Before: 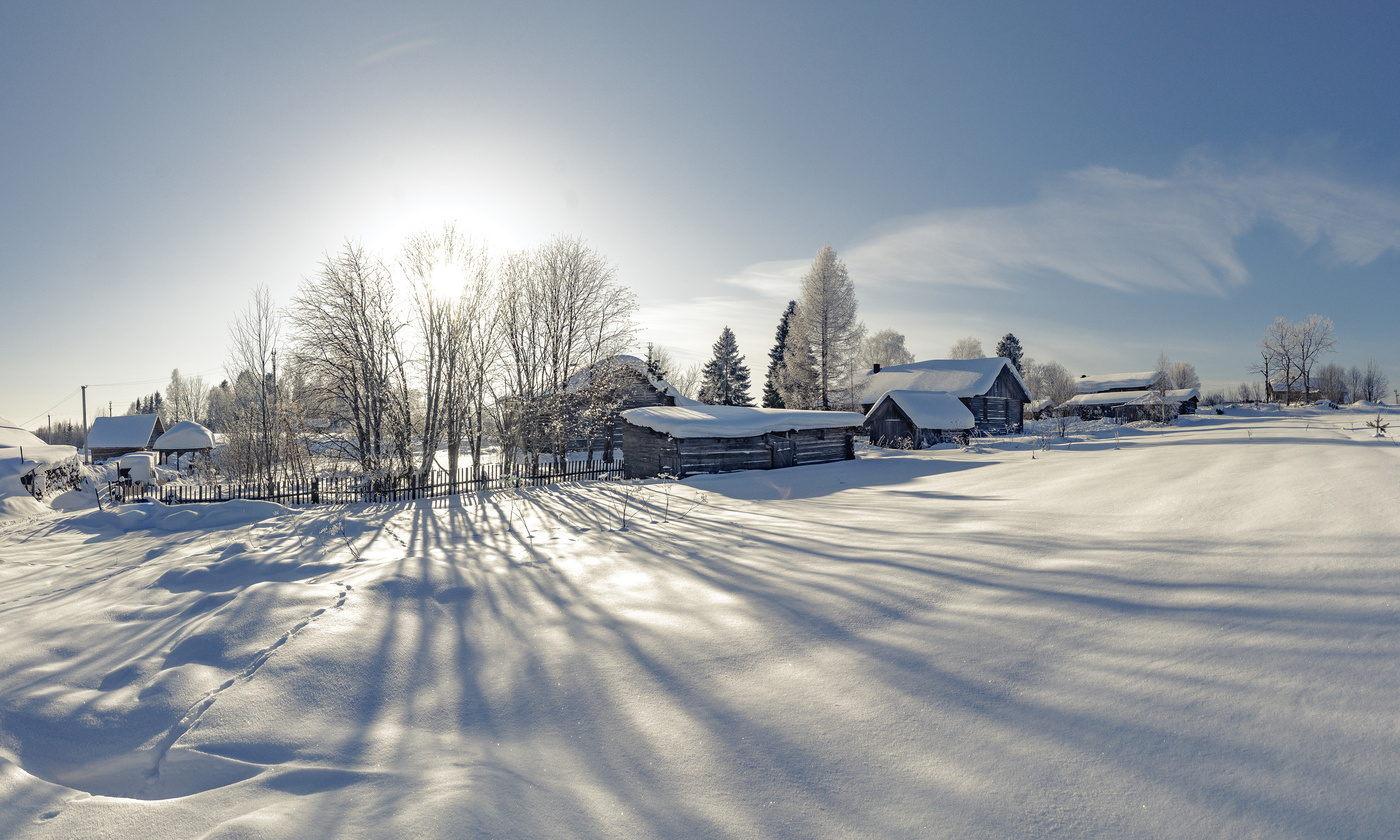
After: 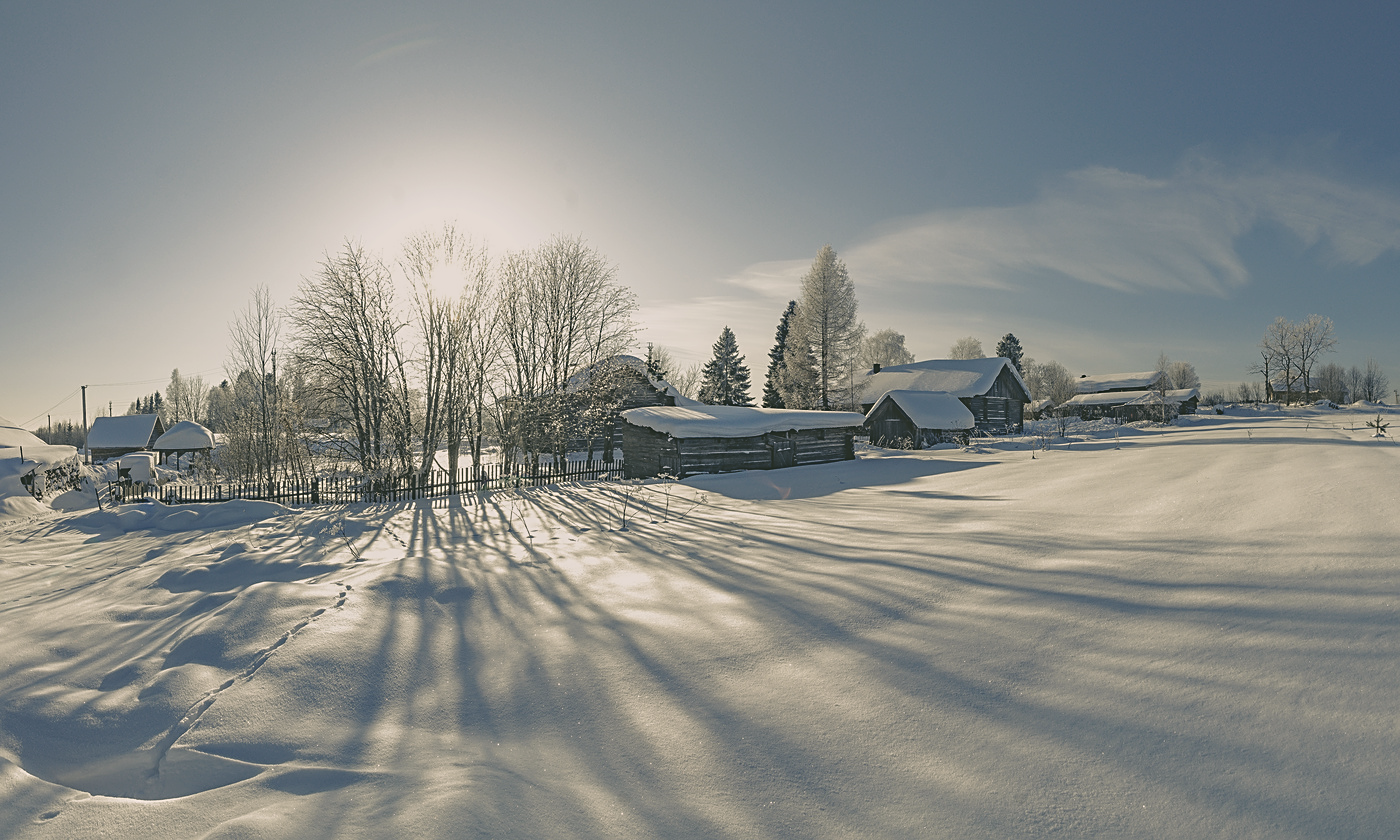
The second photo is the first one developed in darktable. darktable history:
color correction: highlights a* 4.54, highlights b* 4.93, shadows a* -7.2, shadows b* 4.57
sharpen: on, module defaults
exposure: black level correction -0.036, exposure -0.497 EV, compensate highlight preservation false
